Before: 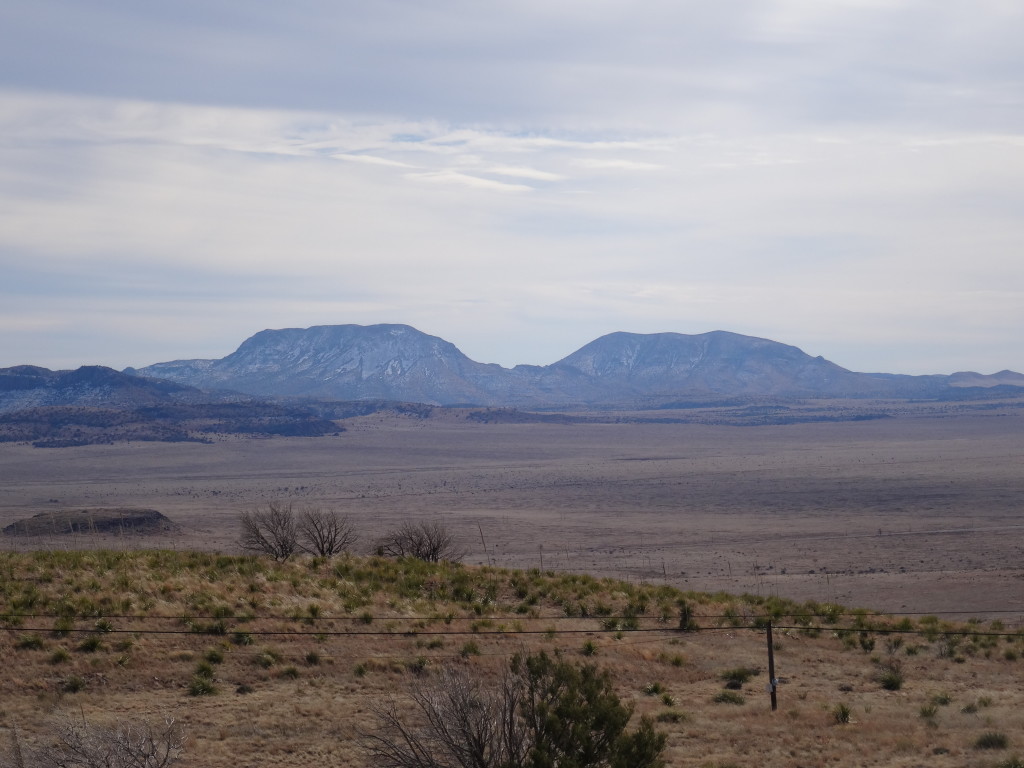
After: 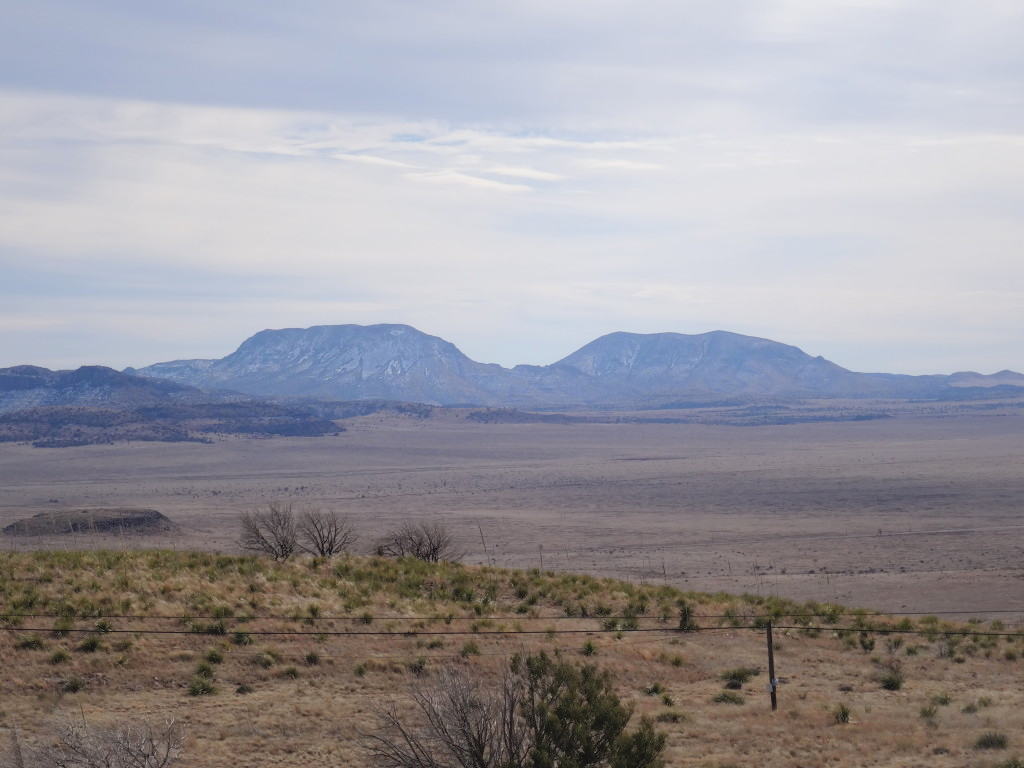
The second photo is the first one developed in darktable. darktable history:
contrast brightness saturation: brightness 0.12
